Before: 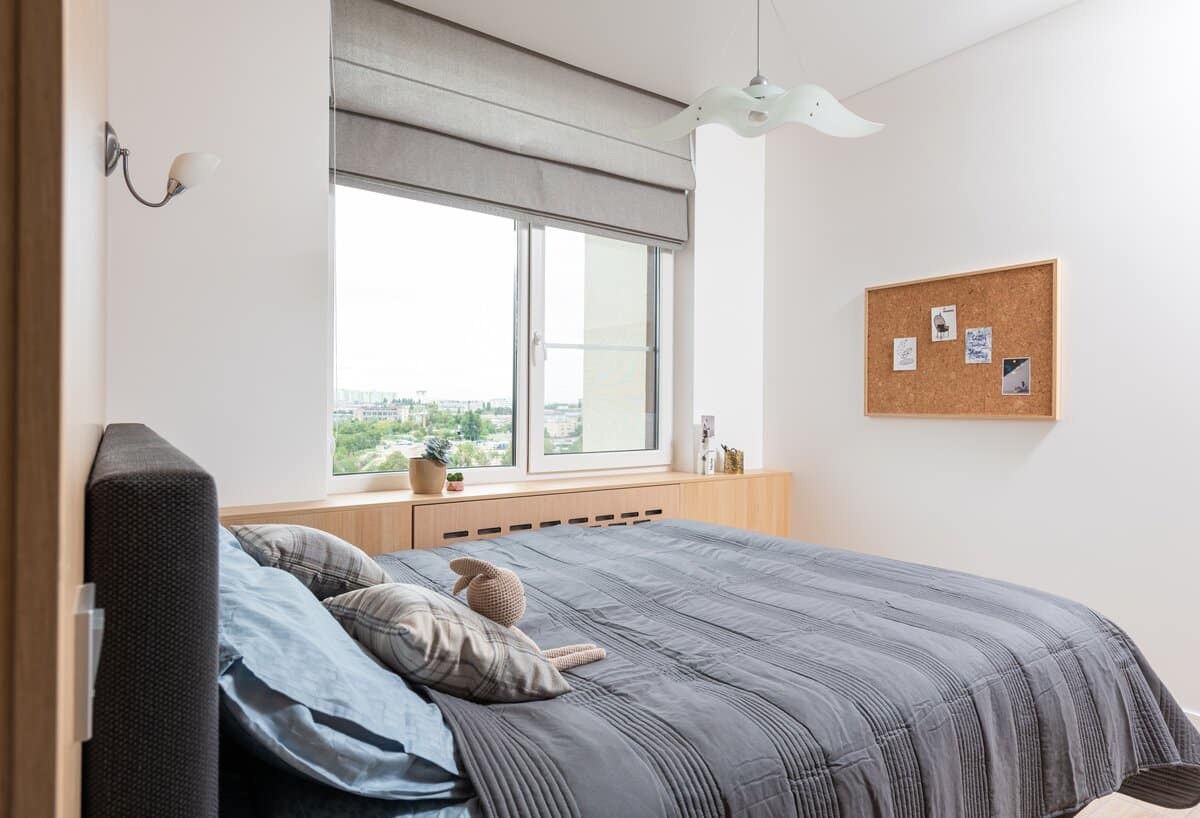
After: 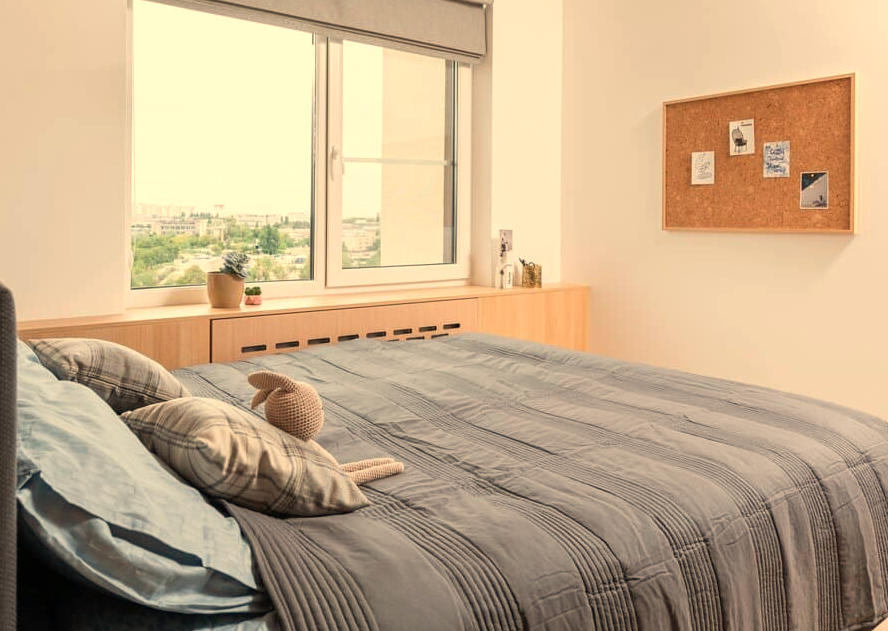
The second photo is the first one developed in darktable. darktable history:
white balance: red 1.138, green 0.996, blue 0.812
crop: left 16.871%, top 22.857%, right 9.116%
